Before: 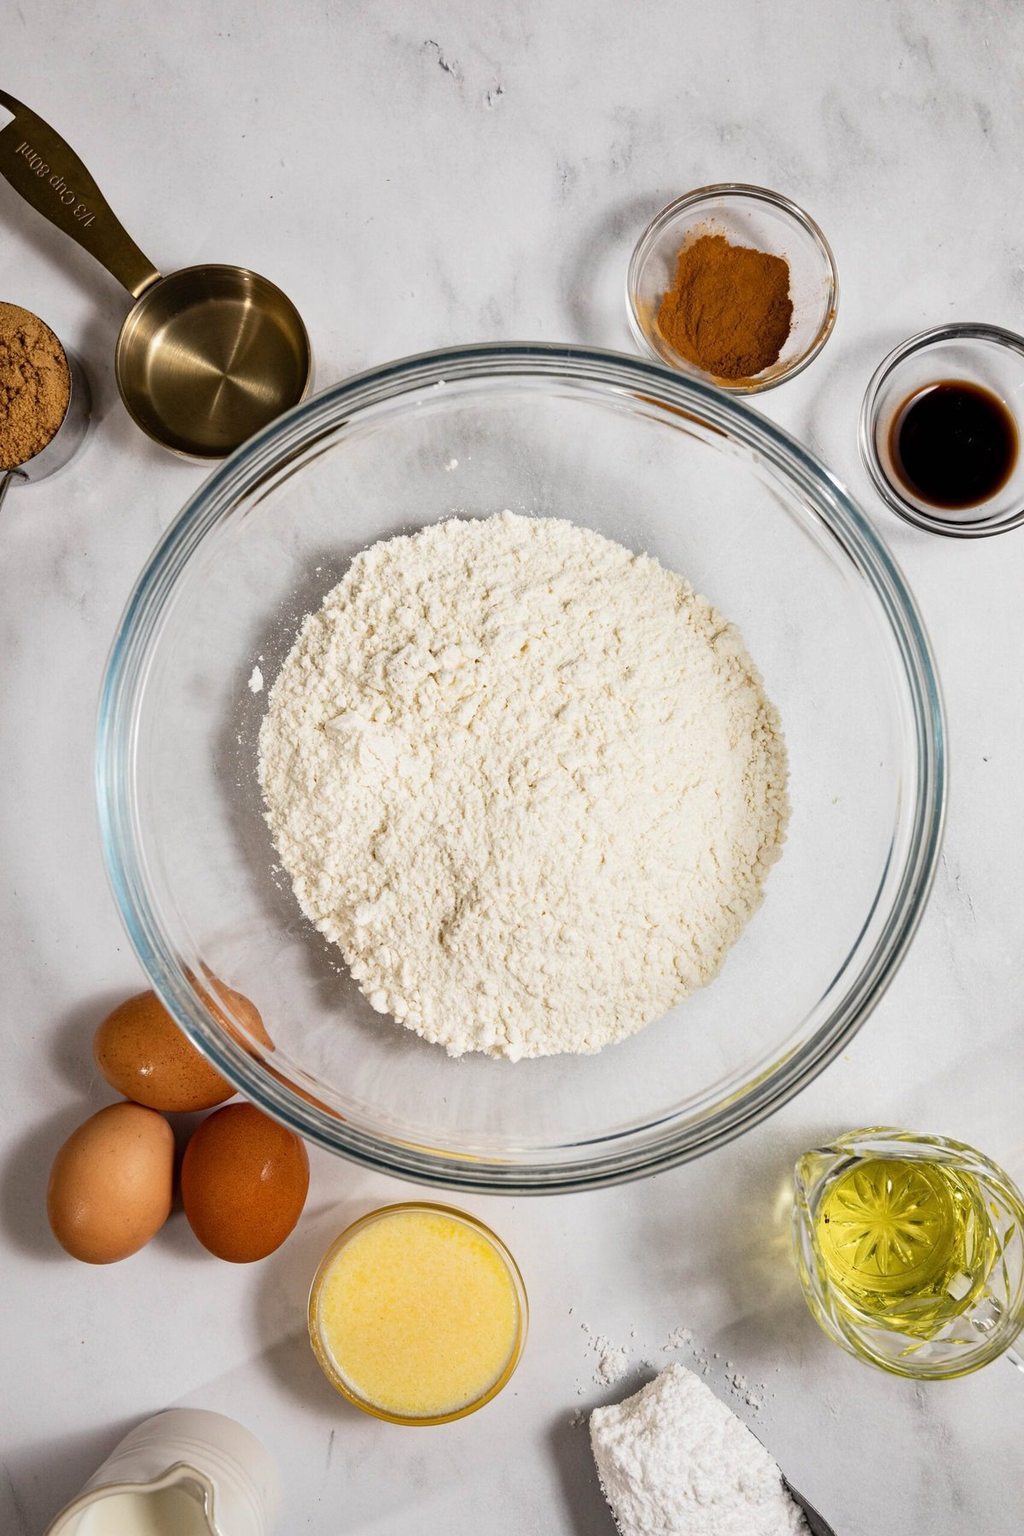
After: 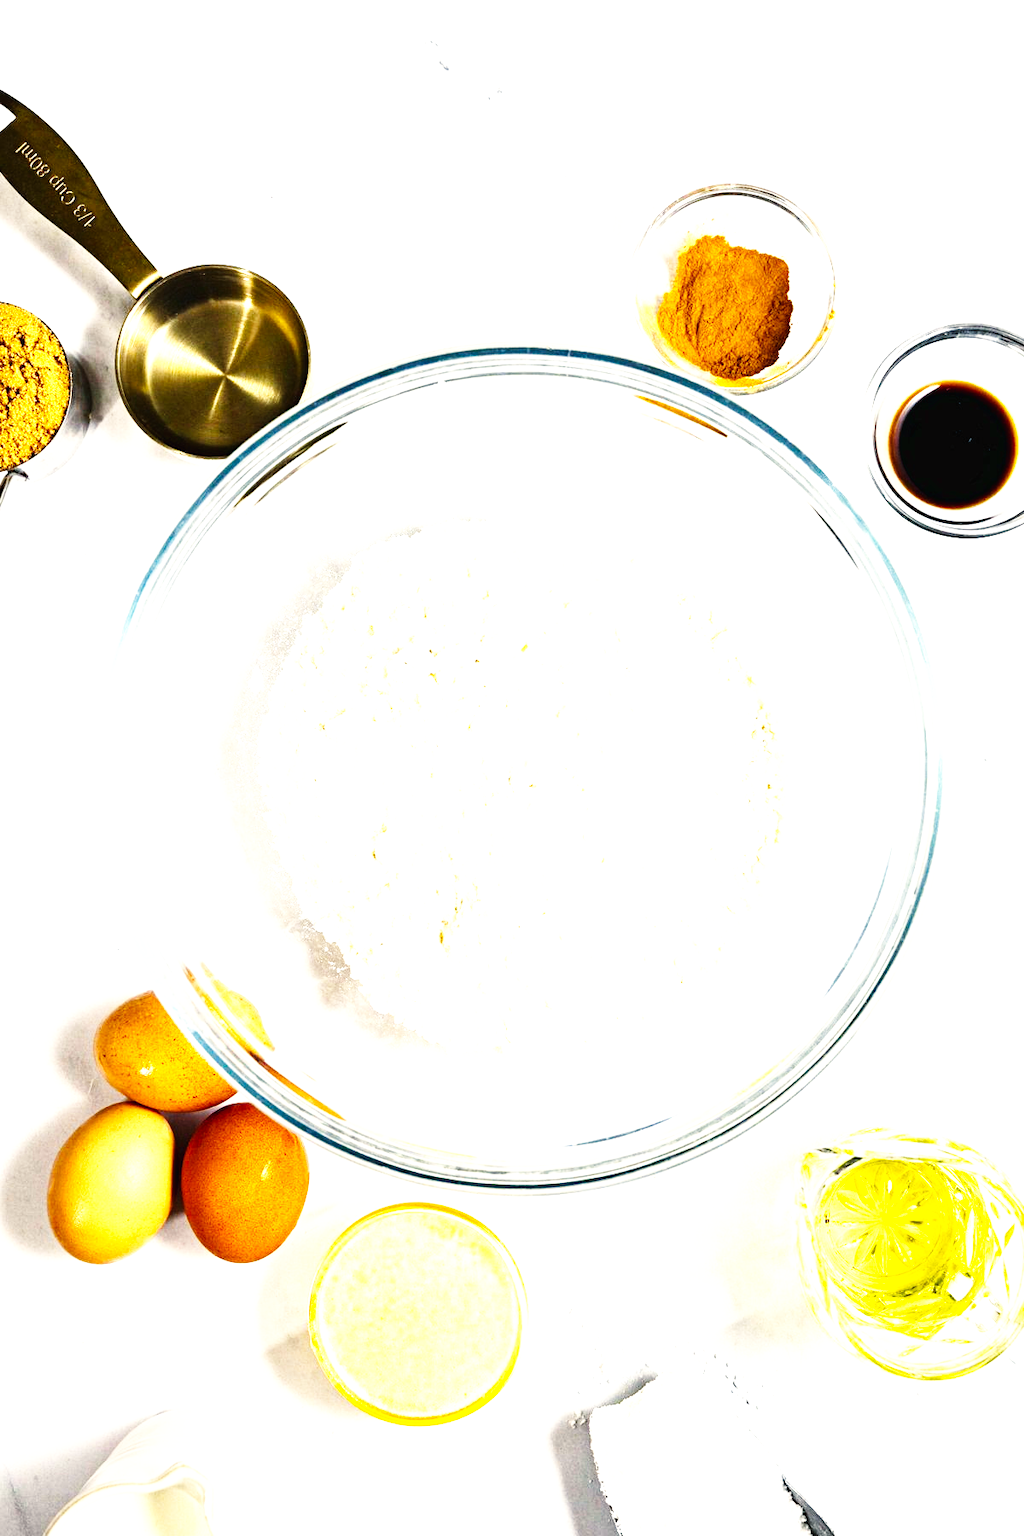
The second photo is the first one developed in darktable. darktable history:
base curve: curves: ch0 [(0, 0.003) (0.001, 0.002) (0.006, 0.004) (0.02, 0.022) (0.048, 0.086) (0.094, 0.234) (0.162, 0.431) (0.258, 0.629) (0.385, 0.8) (0.548, 0.918) (0.751, 0.988) (1, 1)], preserve colors none
color balance rgb: shadows lift › chroma 7.059%, shadows lift › hue 244.57°, highlights gain › chroma 8.07%, highlights gain › hue 83.8°, perceptual saturation grading › global saturation 0.42%, perceptual brilliance grading › global brilliance 30.132%, perceptual brilliance grading › highlights 50.601%, perceptual brilliance grading › mid-tones 49.311%, perceptual brilliance grading › shadows -21.207%, global vibrance 20%
